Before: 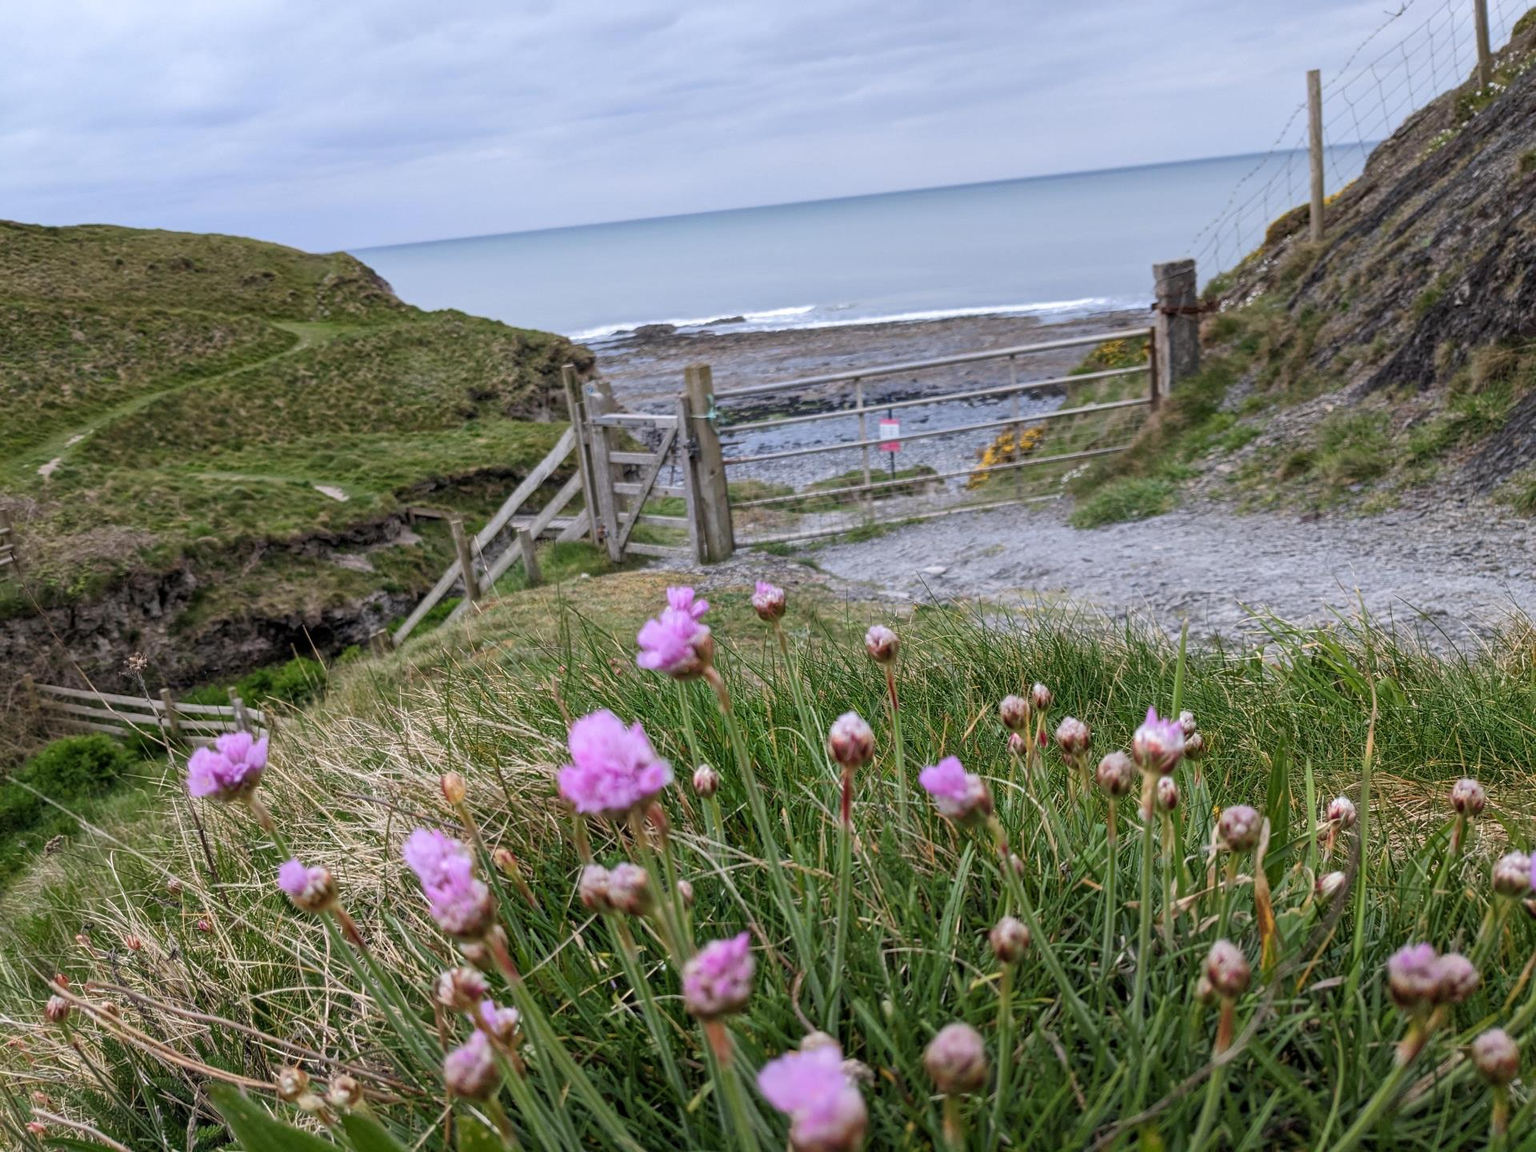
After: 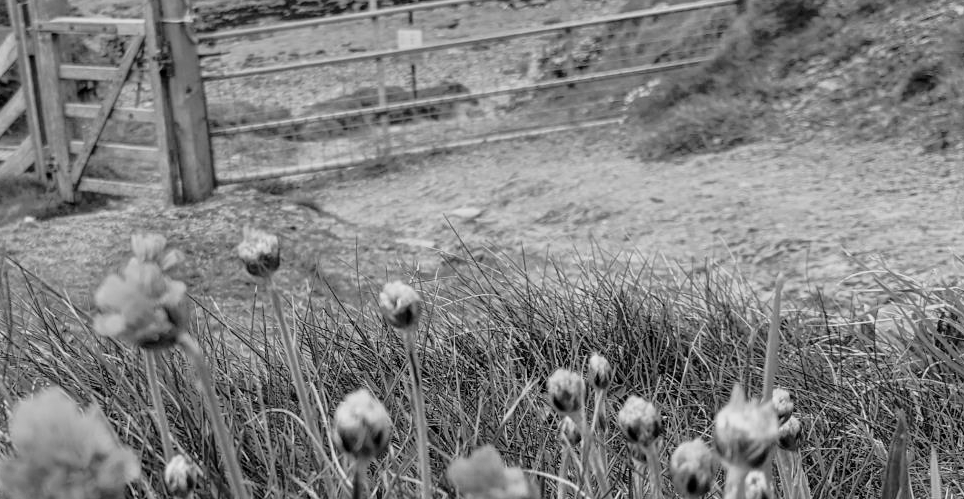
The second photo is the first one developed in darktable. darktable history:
crop: left 36.607%, top 34.735%, right 13.146%, bottom 30.611%
tone curve: curves: ch0 [(0, 0) (0.062, 0.023) (0.168, 0.142) (0.359, 0.44) (0.469, 0.544) (0.634, 0.722) (0.839, 0.909) (0.998, 0.978)]; ch1 [(0, 0) (0.437, 0.453) (0.472, 0.47) (0.502, 0.504) (0.527, 0.546) (0.568, 0.619) (0.608, 0.665) (0.669, 0.748) (0.859, 0.899) (1, 1)]; ch2 [(0, 0) (0.33, 0.301) (0.421, 0.443) (0.473, 0.501) (0.504, 0.504) (0.535, 0.564) (0.575, 0.625) (0.608, 0.676) (1, 1)], color space Lab, independent channels, preserve colors none
monochrome: a 26.22, b 42.67, size 0.8
color balance rgb: shadows lift › chroma 1%, shadows lift › hue 240.84°, highlights gain › chroma 2%, highlights gain › hue 73.2°, global offset › luminance -0.5%, perceptual saturation grading › global saturation 20%, perceptual saturation grading › highlights -25%, perceptual saturation grading › shadows 50%, global vibrance 25.26%
